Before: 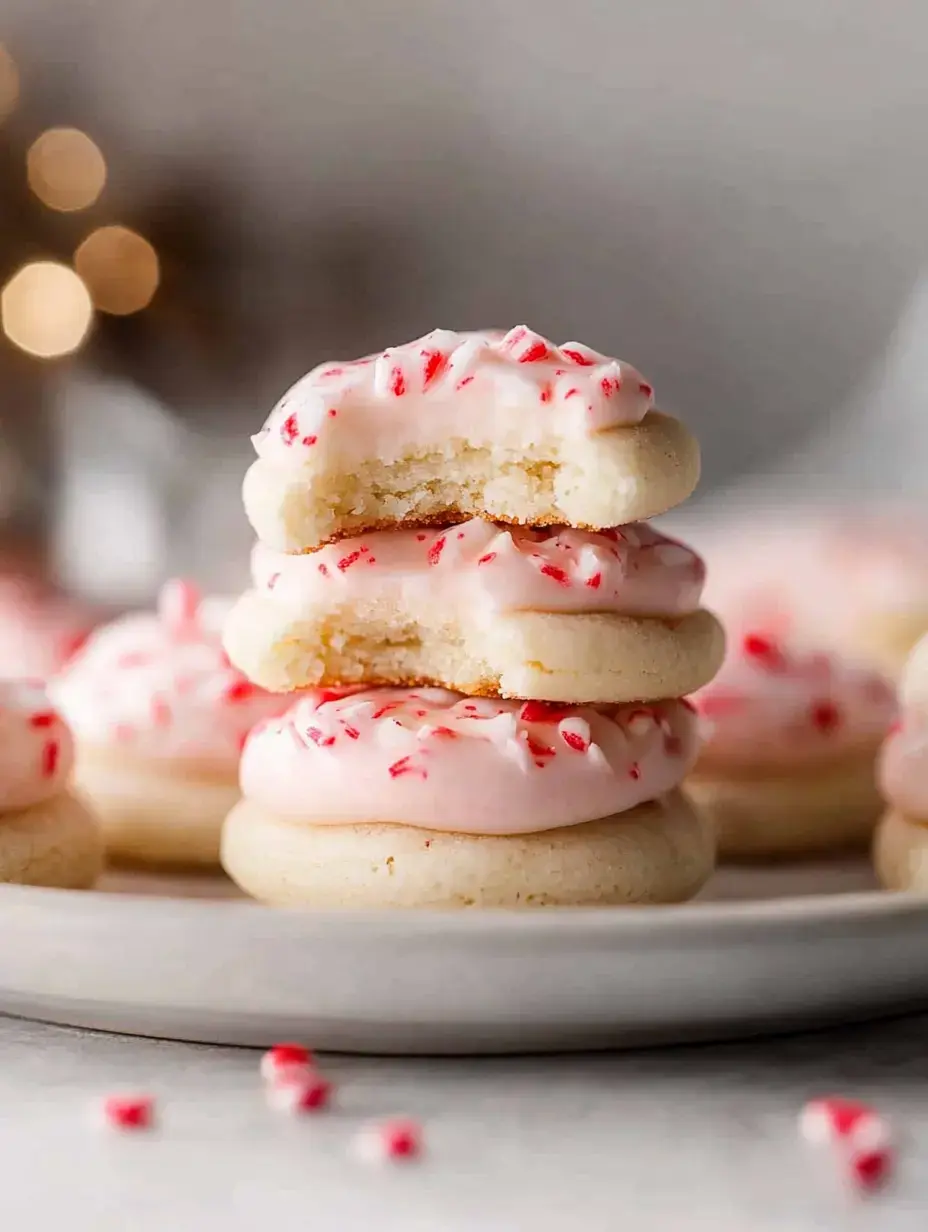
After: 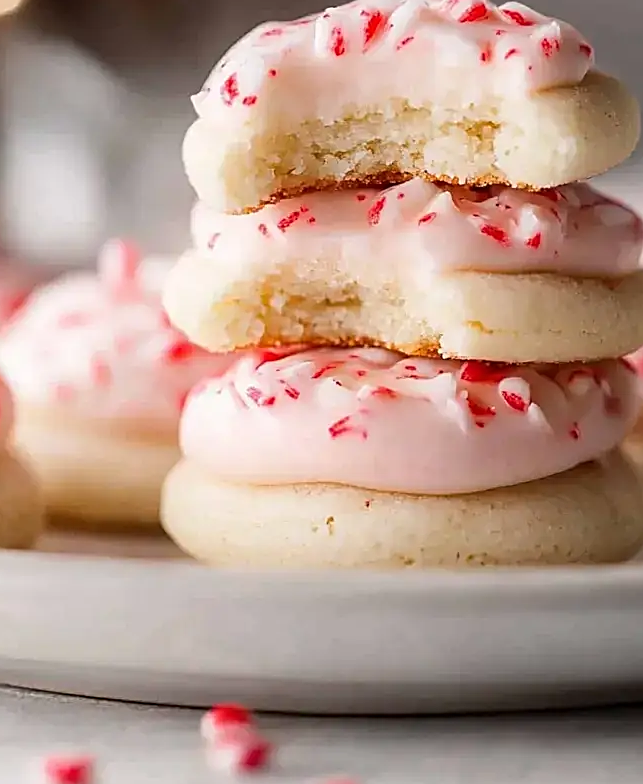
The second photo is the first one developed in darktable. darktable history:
sharpen: on, module defaults
crop: left 6.488%, top 27.668%, right 24.183%, bottom 8.656%
